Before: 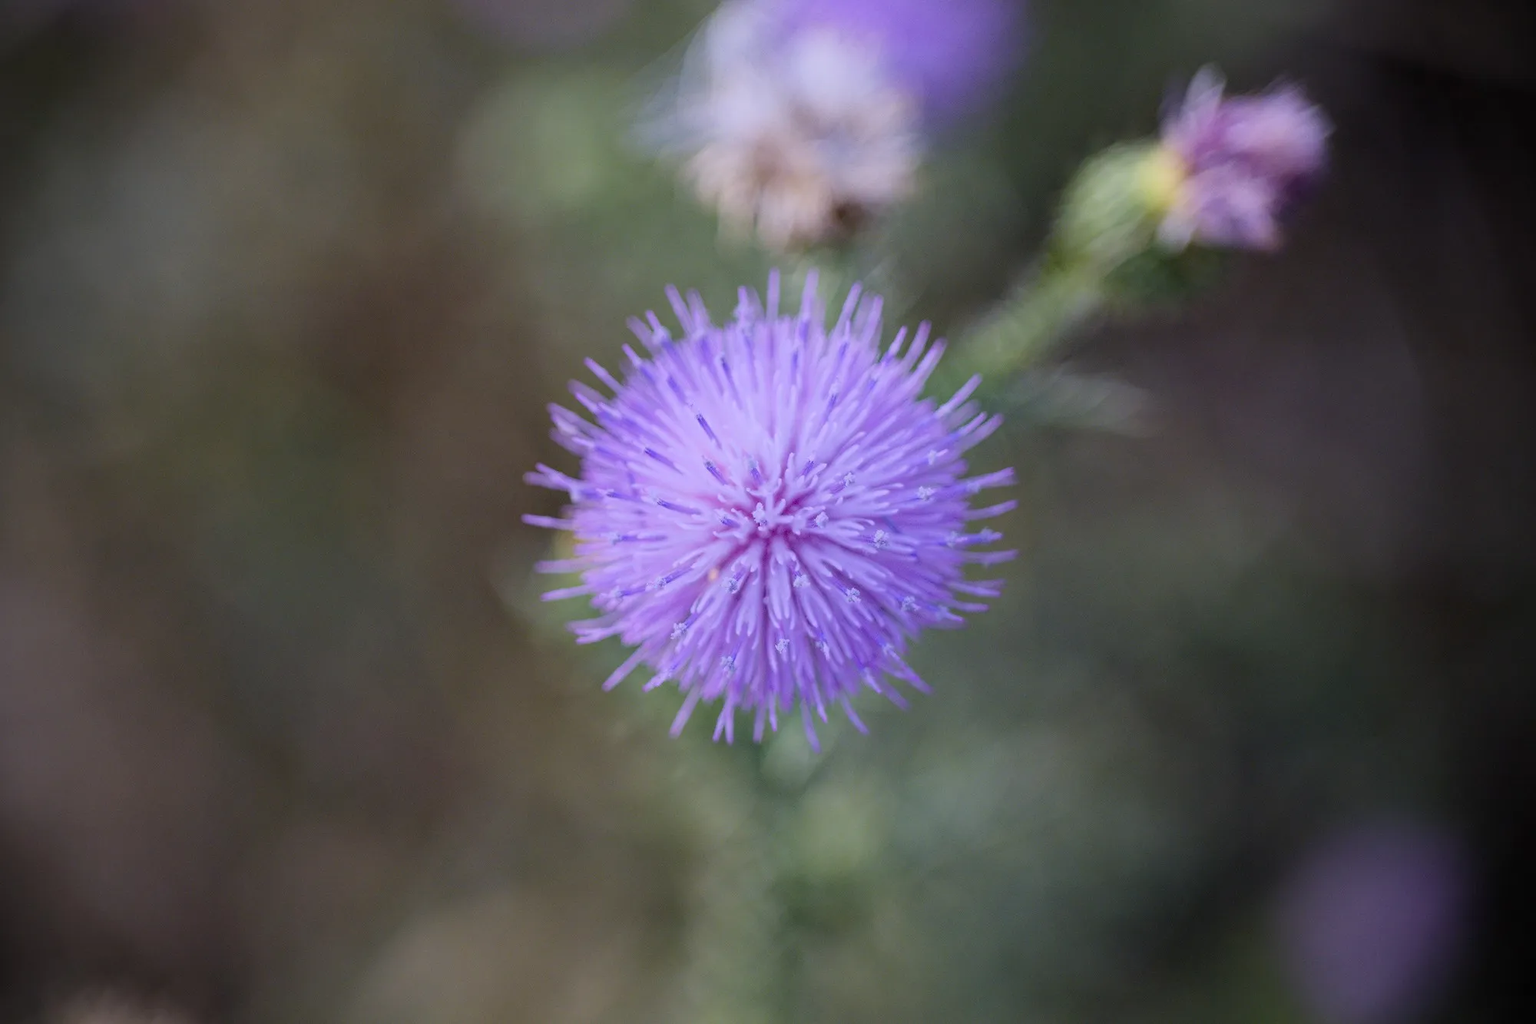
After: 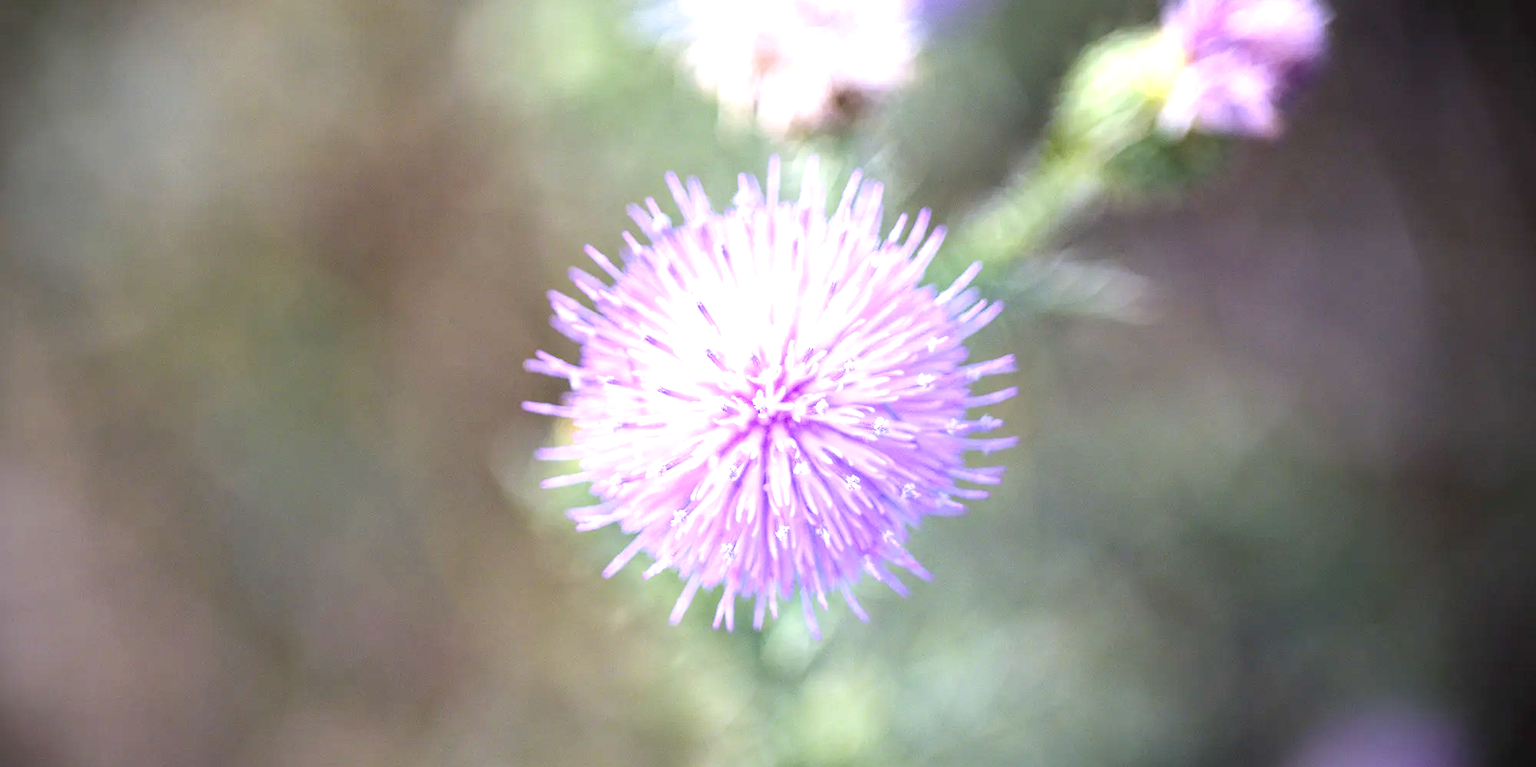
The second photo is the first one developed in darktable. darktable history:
exposure: black level correction 0, exposure 1.7 EV, compensate exposure bias true, compensate highlight preservation false
crop: top 11.038%, bottom 13.962%
